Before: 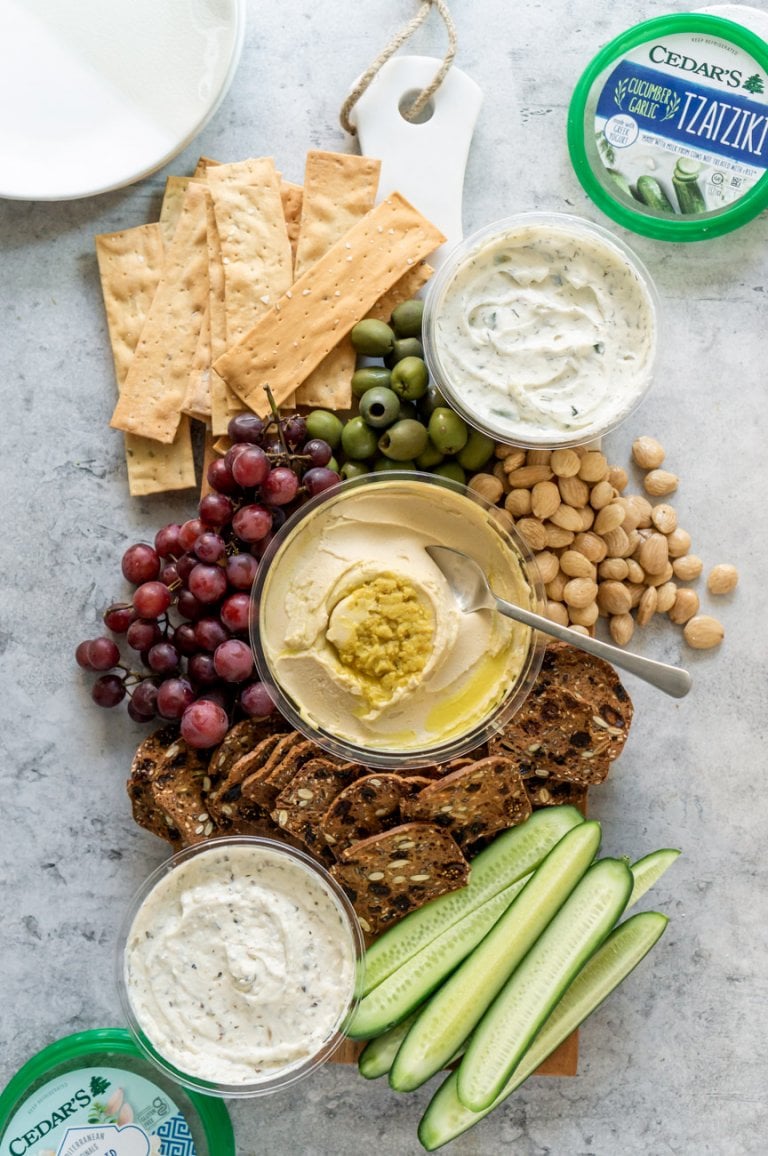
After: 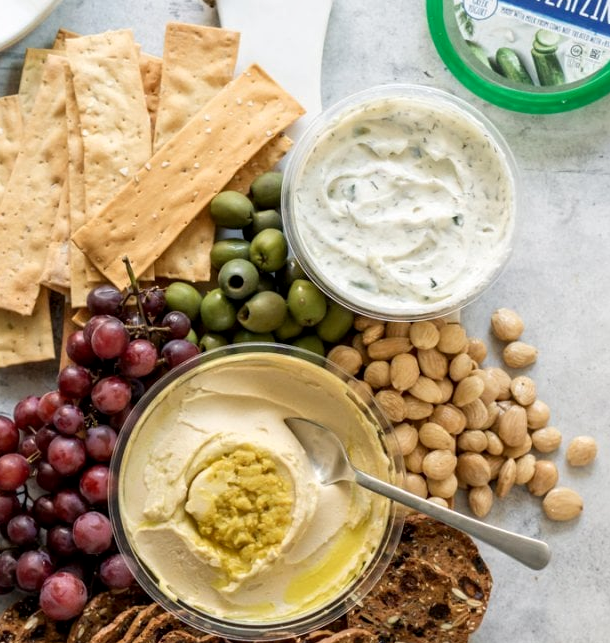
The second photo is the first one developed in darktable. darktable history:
crop: left 18.38%, top 11.092%, right 2.134%, bottom 33.217%
contrast equalizer: y [[0.509, 0.517, 0.523, 0.523, 0.517, 0.509], [0.5 ×6], [0.5 ×6], [0 ×6], [0 ×6]]
white balance: red 1, blue 1
